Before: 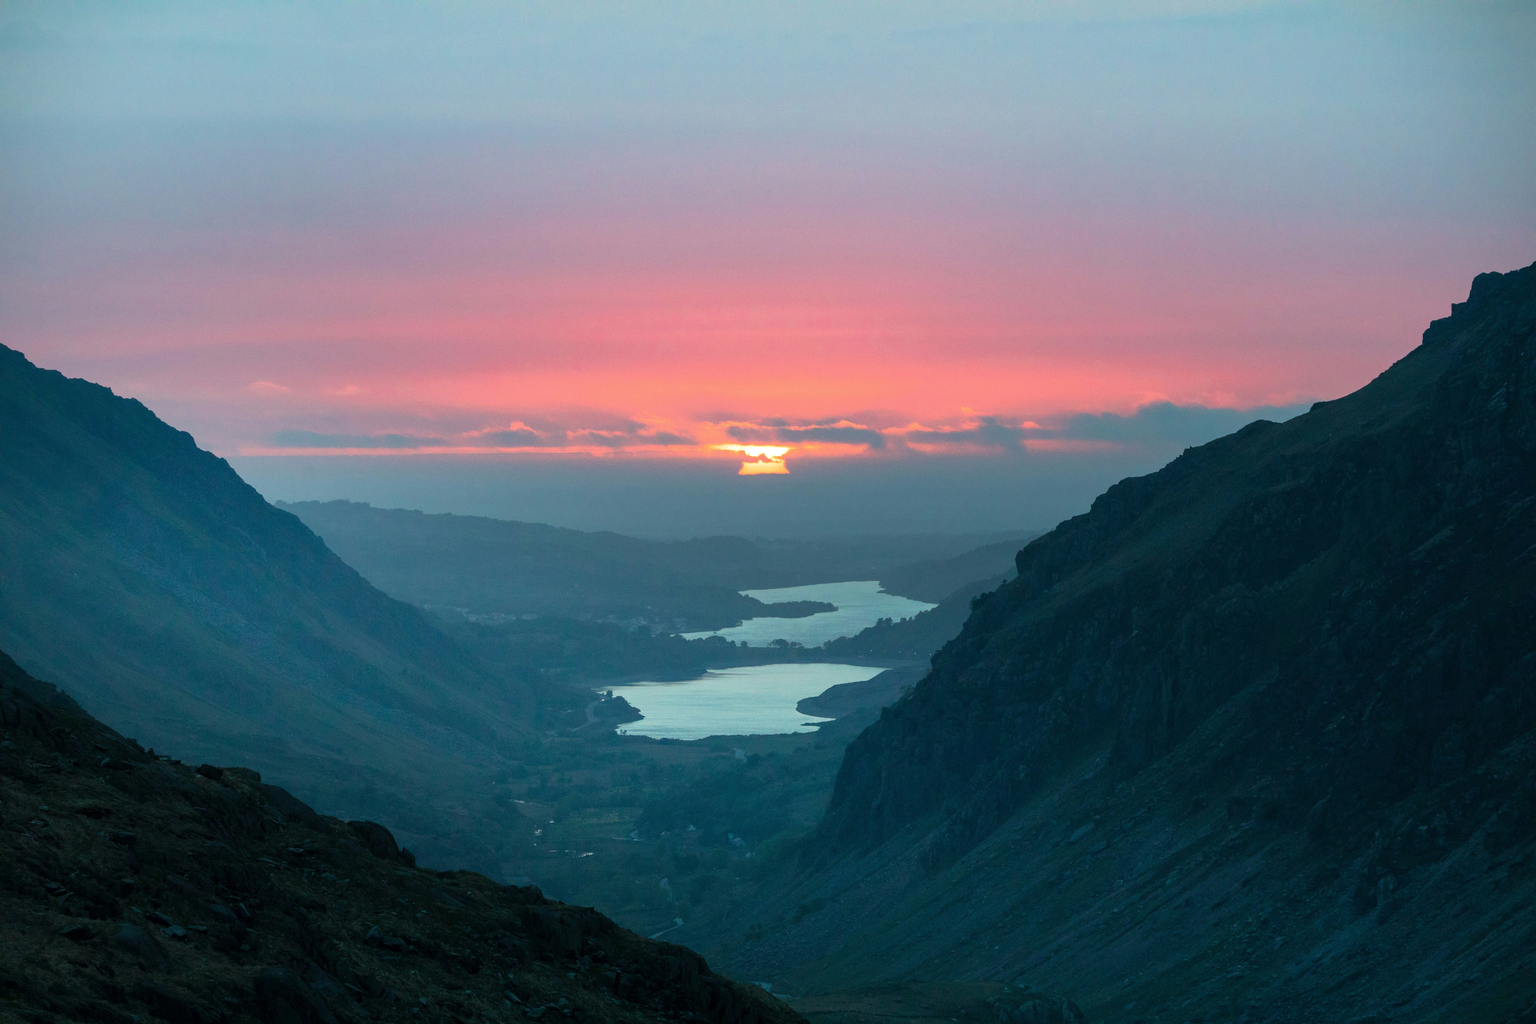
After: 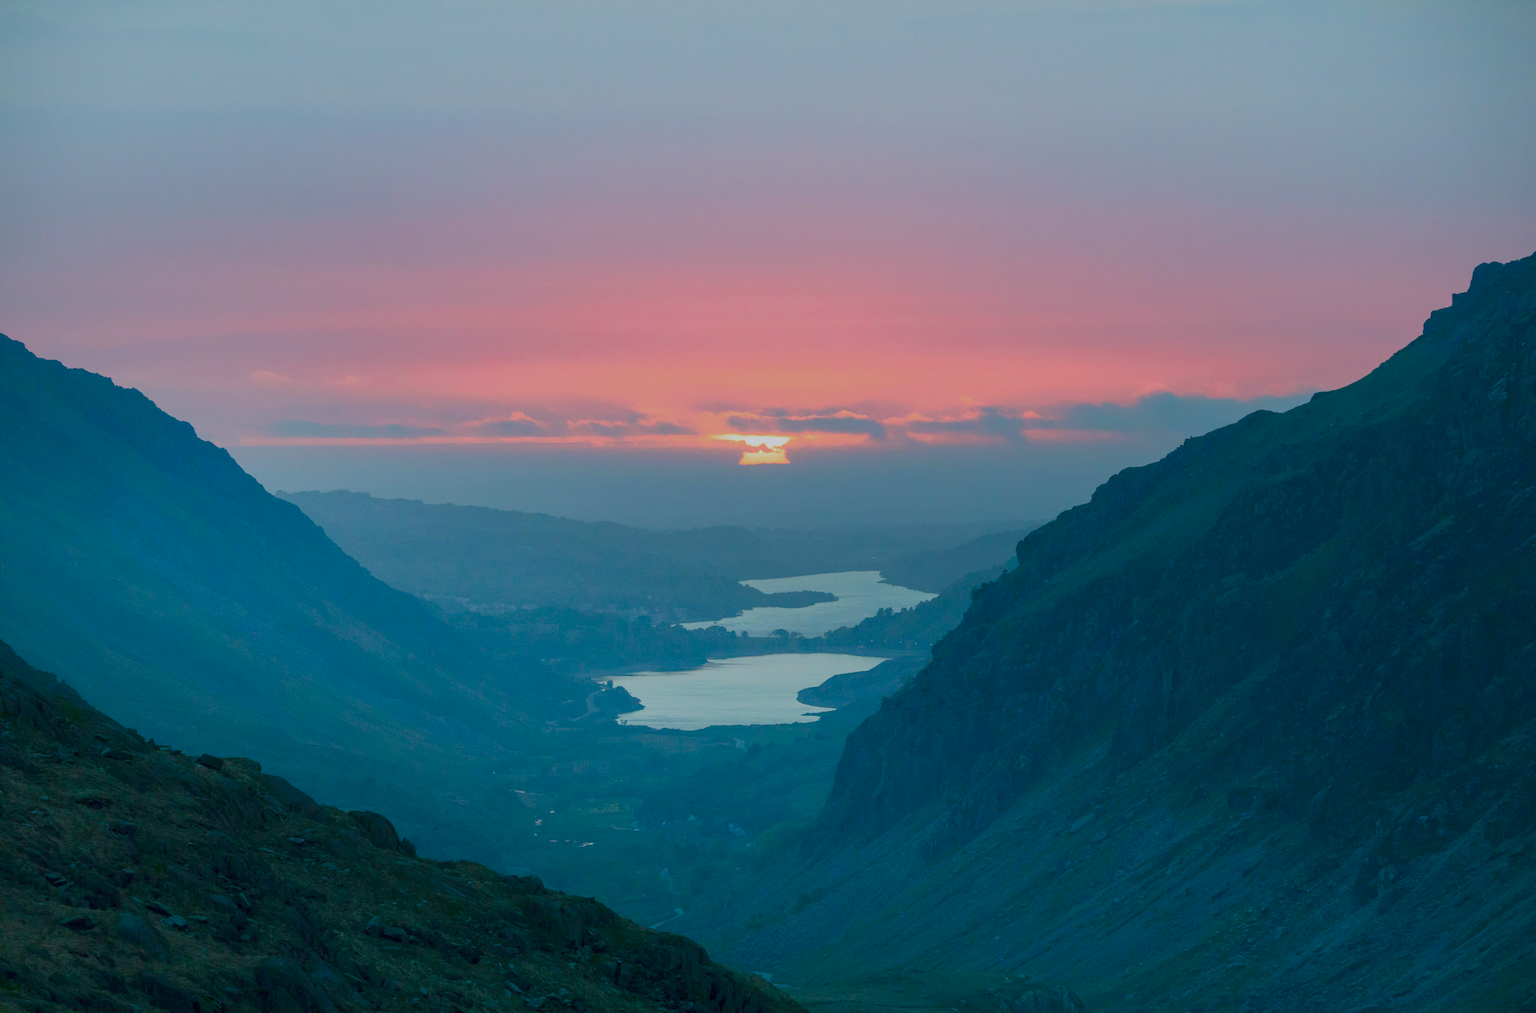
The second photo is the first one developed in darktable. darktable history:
crop: top 1.049%, right 0.001%
color balance rgb: shadows lift › chroma 1%, shadows lift › hue 113°, highlights gain › chroma 0.2%, highlights gain › hue 333°, perceptual saturation grading › global saturation 20%, perceptual saturation grading › highlights -50%, perceptual saturation grading › shadows 25%, contrast -30%
white balance: red 0.98, blue 1.034
